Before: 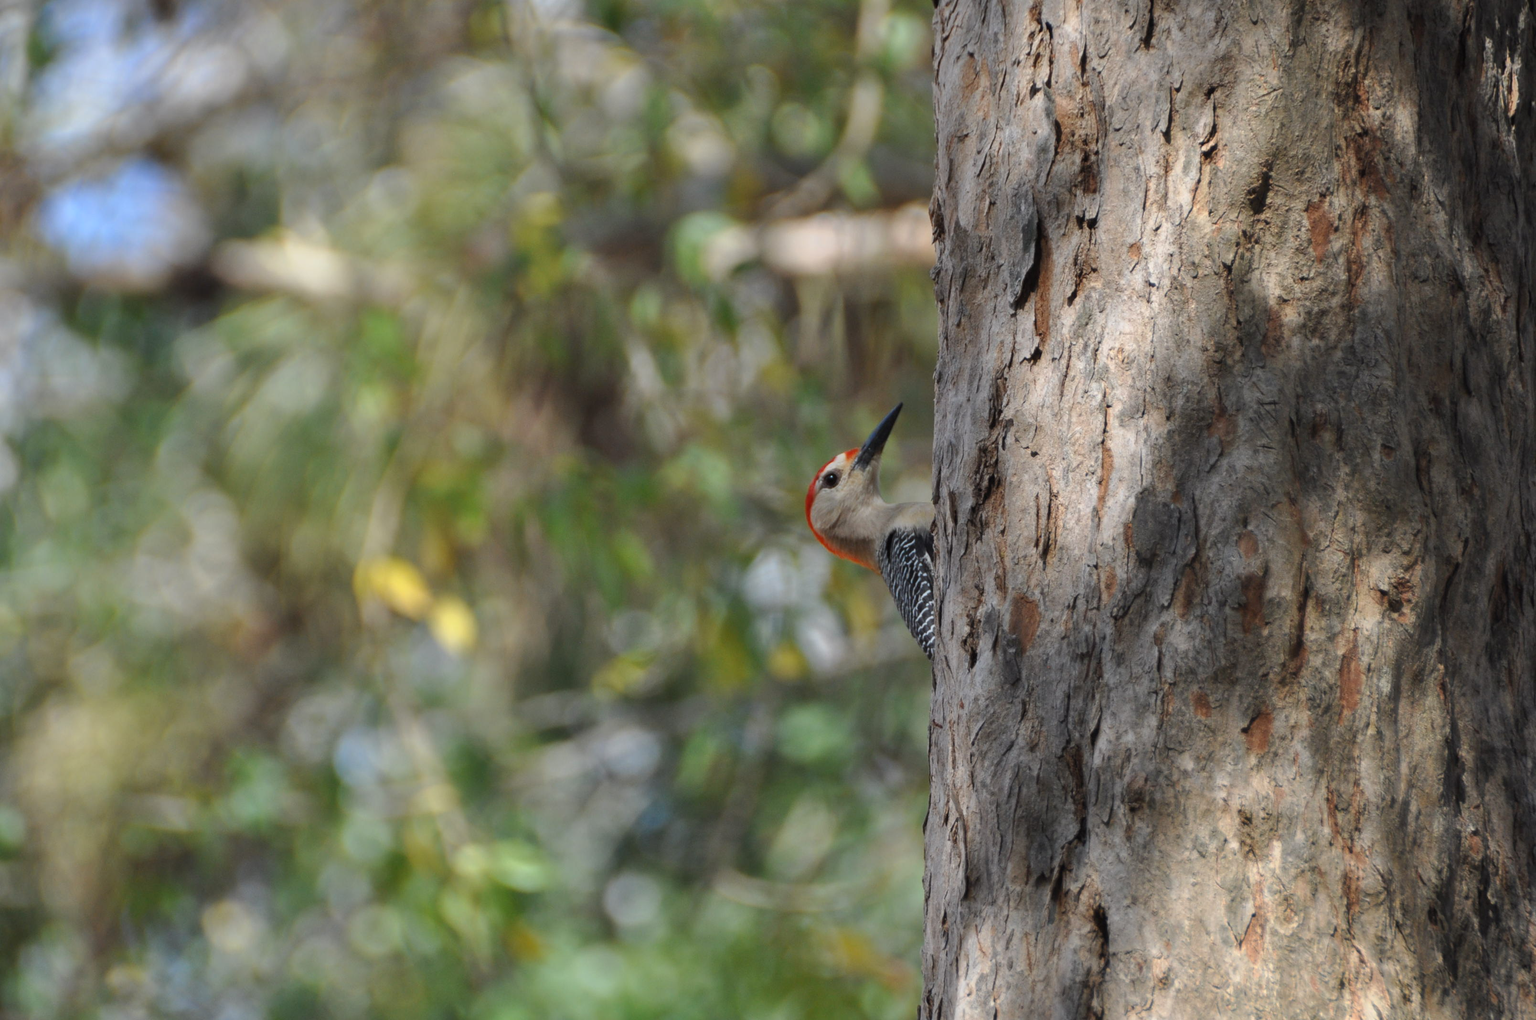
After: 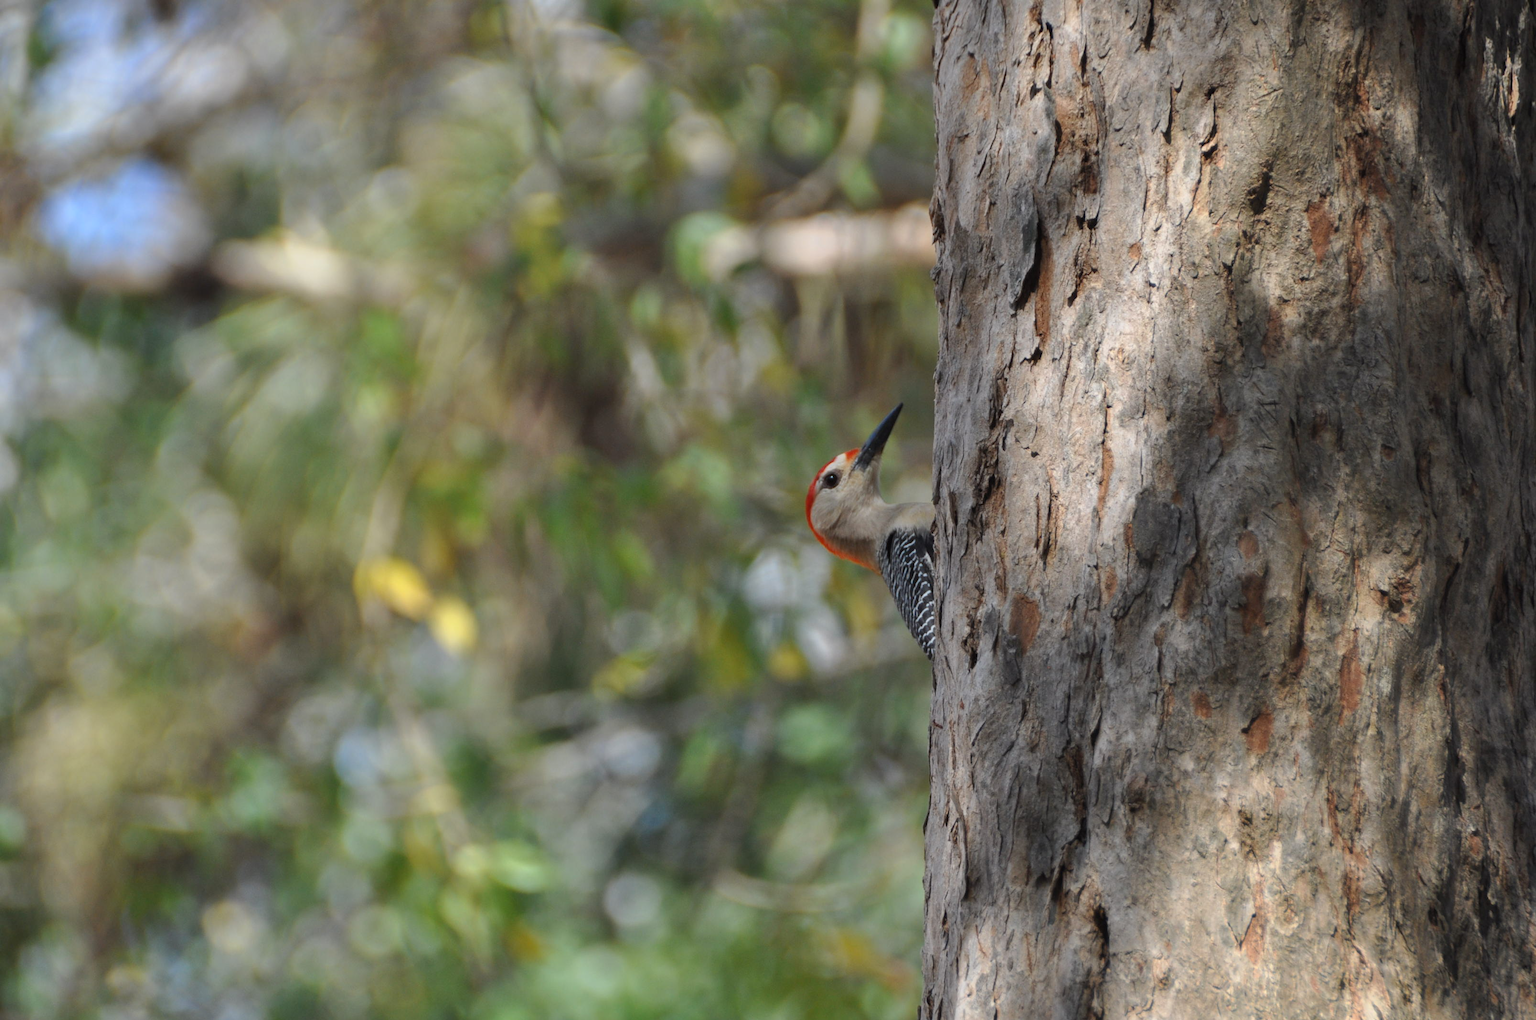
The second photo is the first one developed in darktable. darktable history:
base curve: curves: ch0 [(0, 0) (0.989, 0.992)], preserve colors none
white balance: emerald 1
